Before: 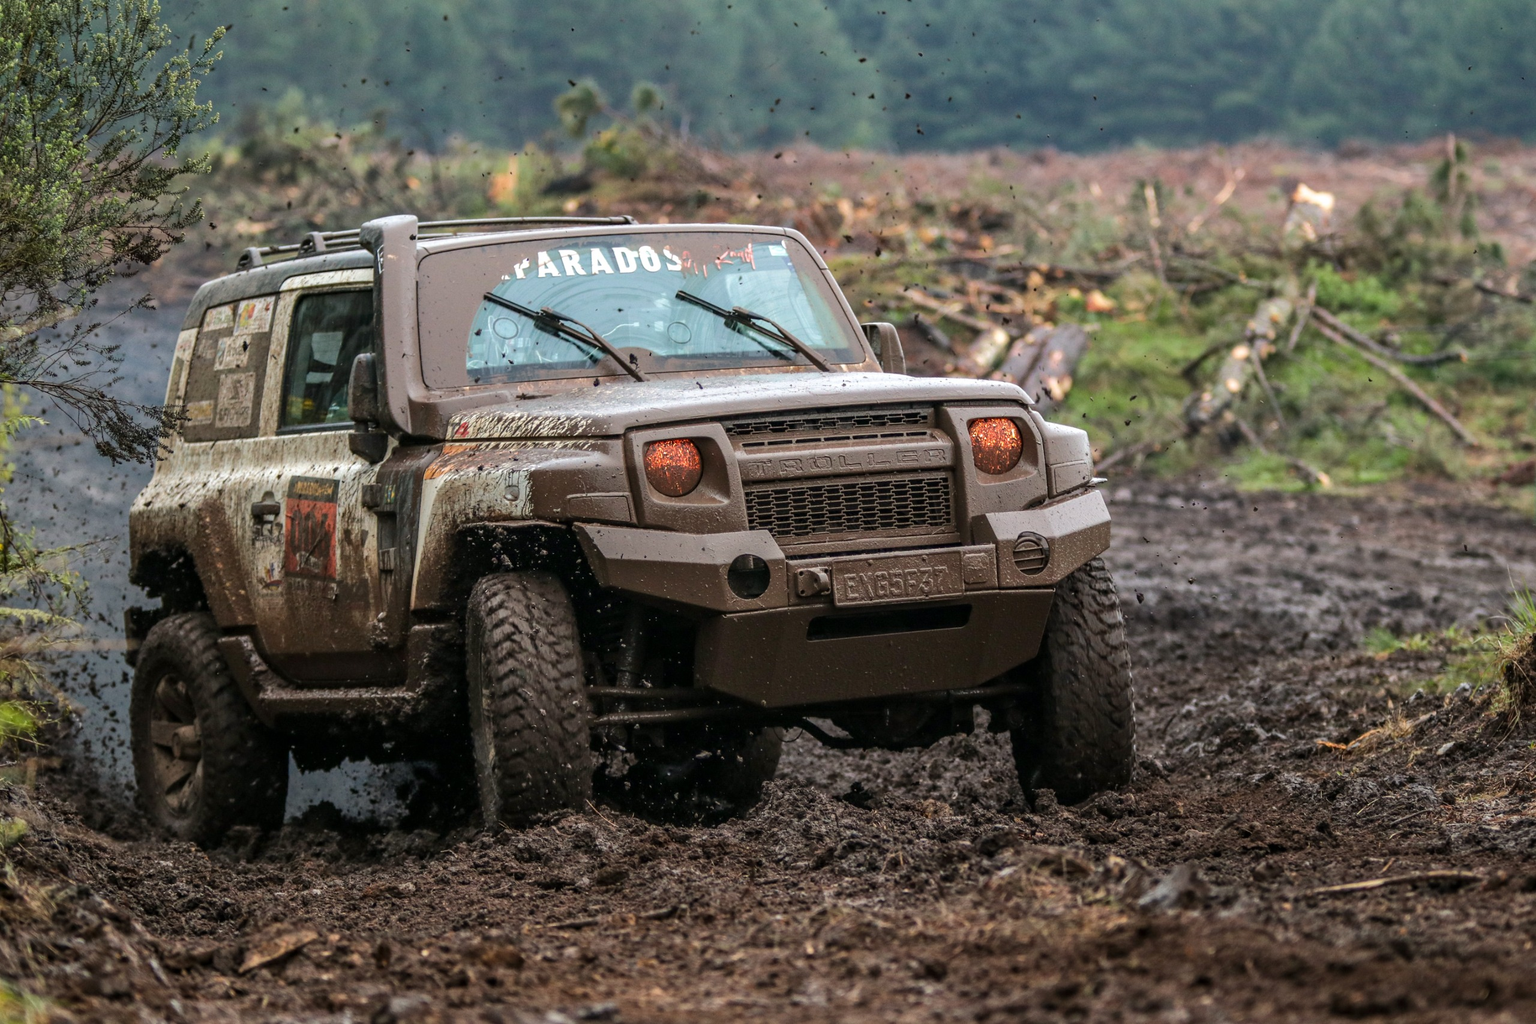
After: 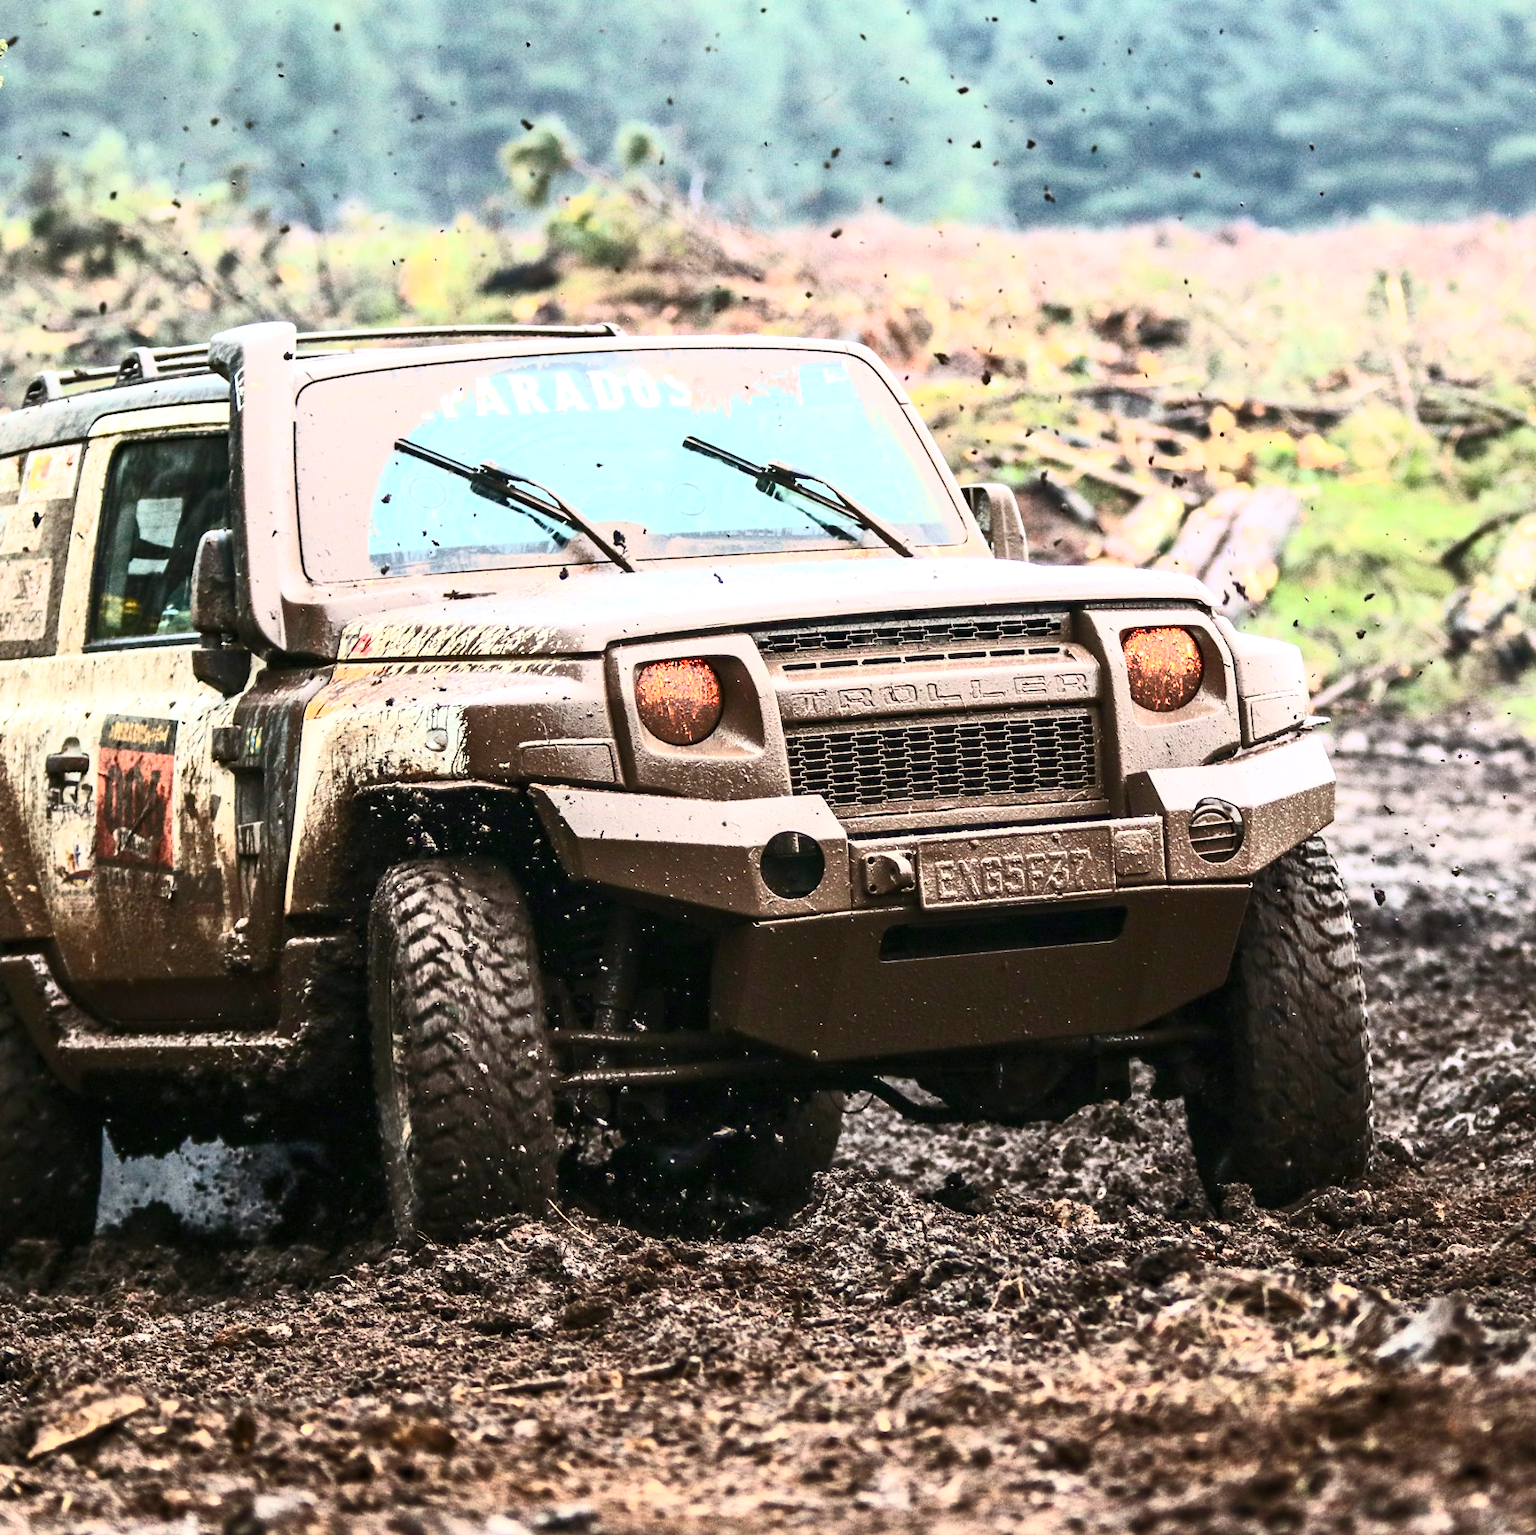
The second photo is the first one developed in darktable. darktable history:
exposure: exposure 0.77 EV, compensate highlight preservation false
contrast brightness saturation: contrast 0.62, brightness 0.34, saturation 0.14
crop and rotate: left 14.385%, right 18.948%
